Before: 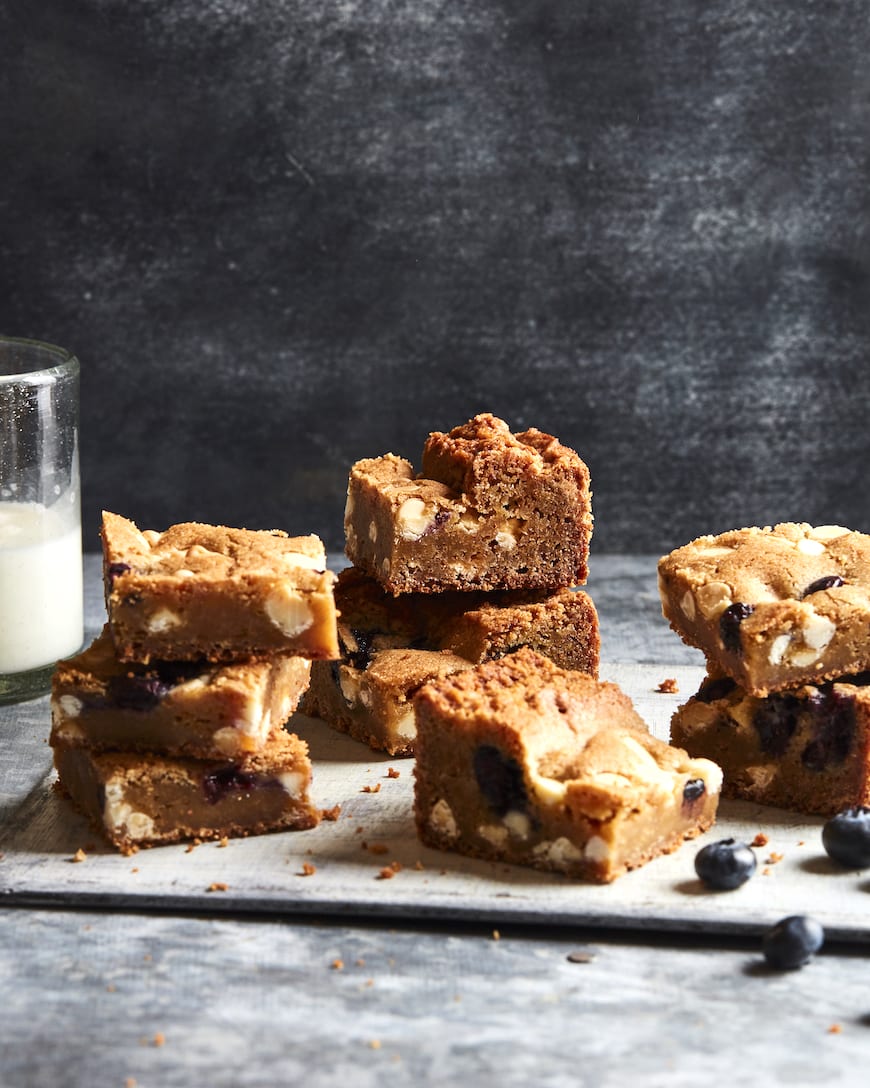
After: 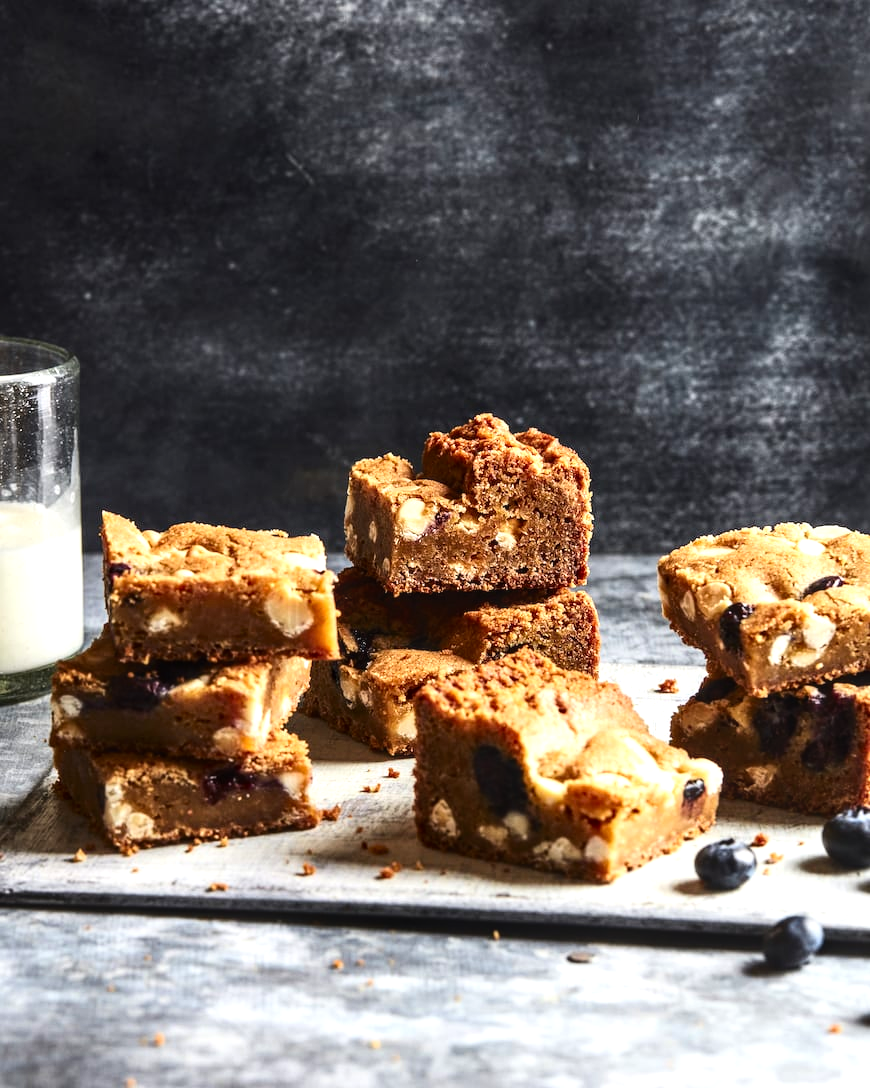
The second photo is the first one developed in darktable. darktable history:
tone equalizer: -8 EV -0.425 EV, -7 EV -0.368 EV, -6 EV -0.333 EV, -5 EV -0.254 EV, -3 EV 0.25 EV, -2 EV 0.331 EV, -1 EV 0.404 EV, +0 EV 0.442 EV, mask exposure compensation -0.513 EV
local contrast: on, module defaults
contrast brightness saturation: contrast 0.153, brightness -0.009, saturation 0.102
